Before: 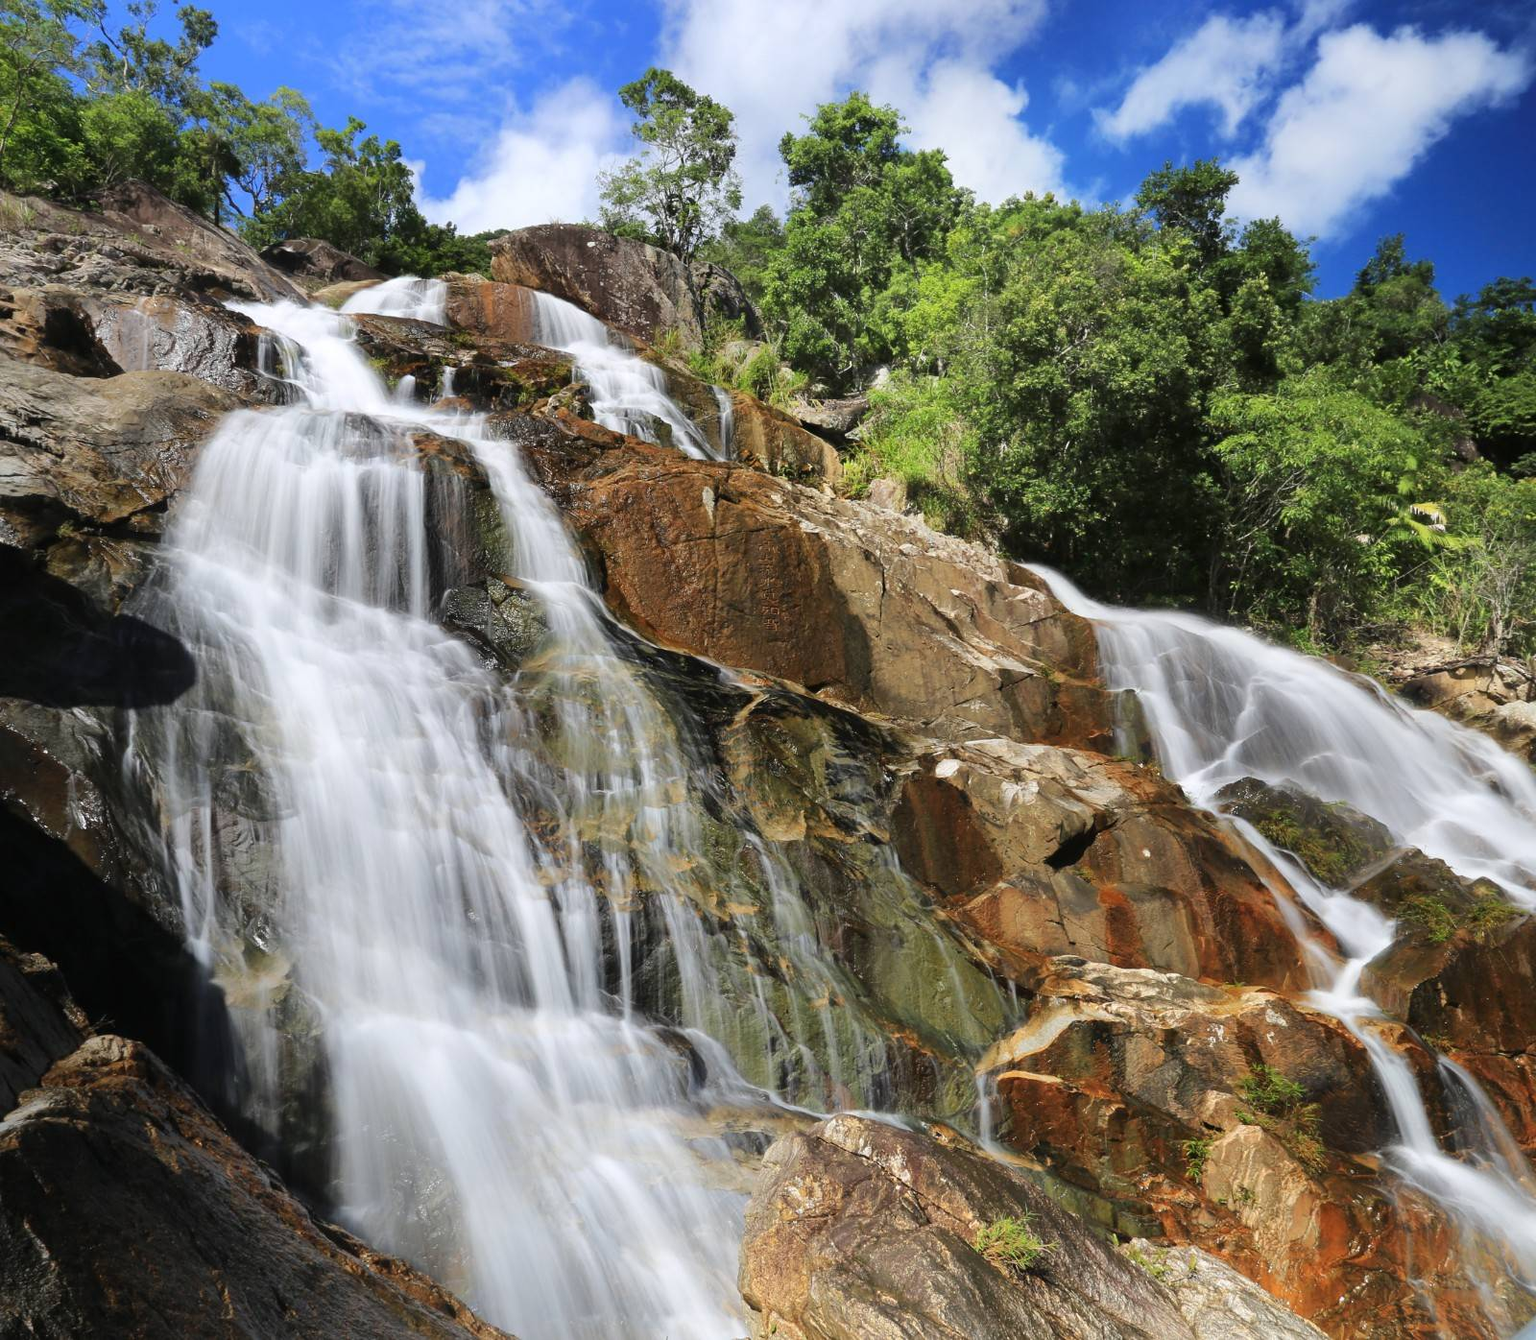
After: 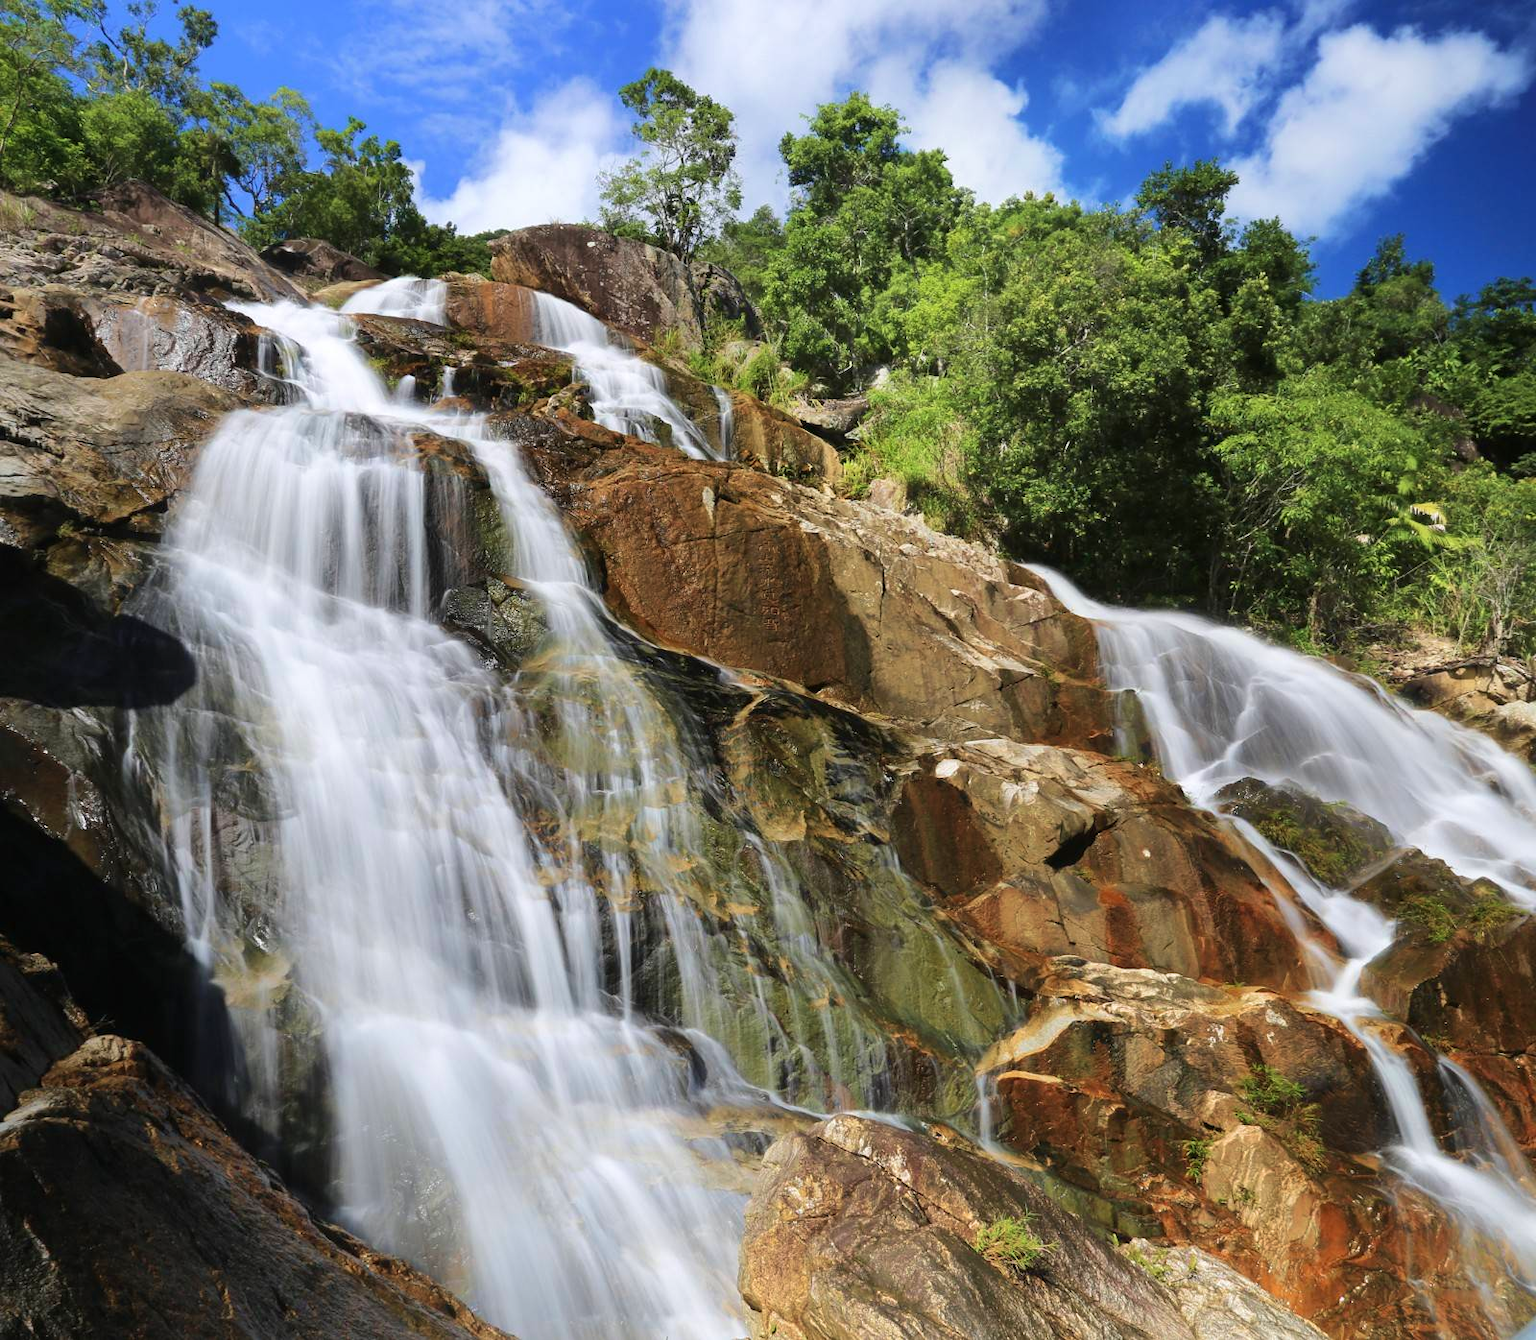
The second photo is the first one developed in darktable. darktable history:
velvia: strength 27.44%
